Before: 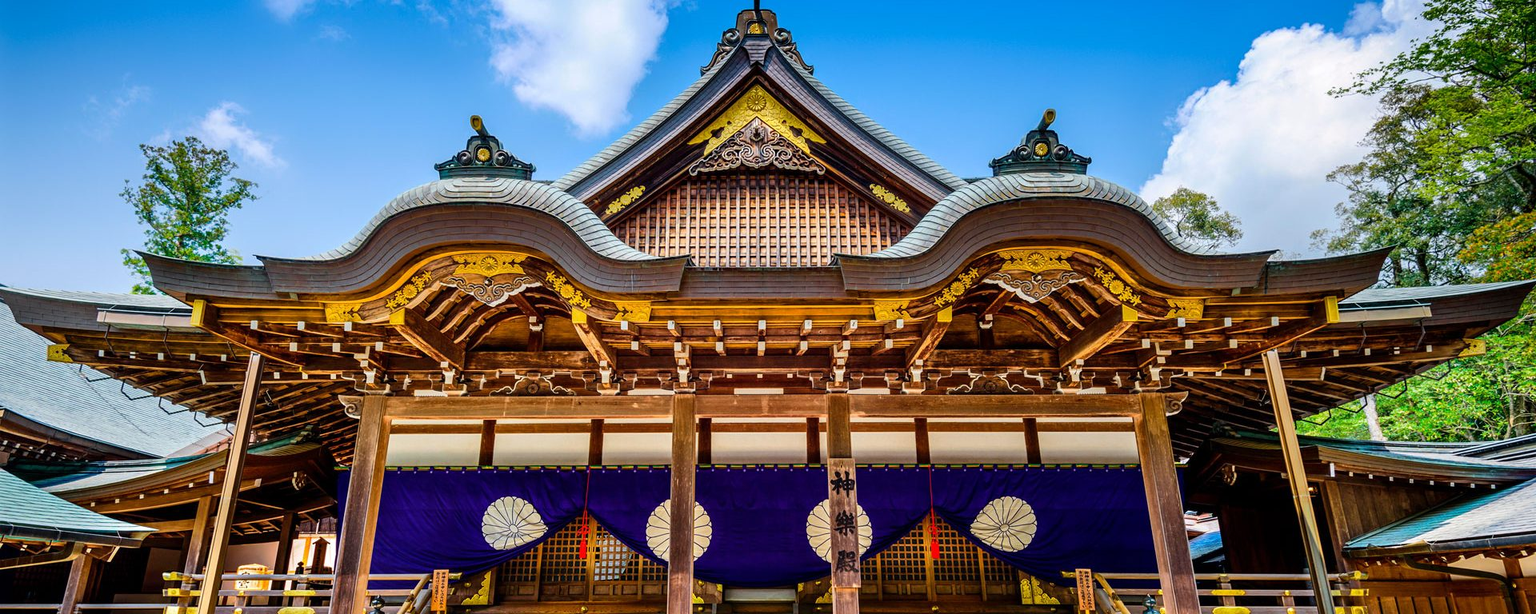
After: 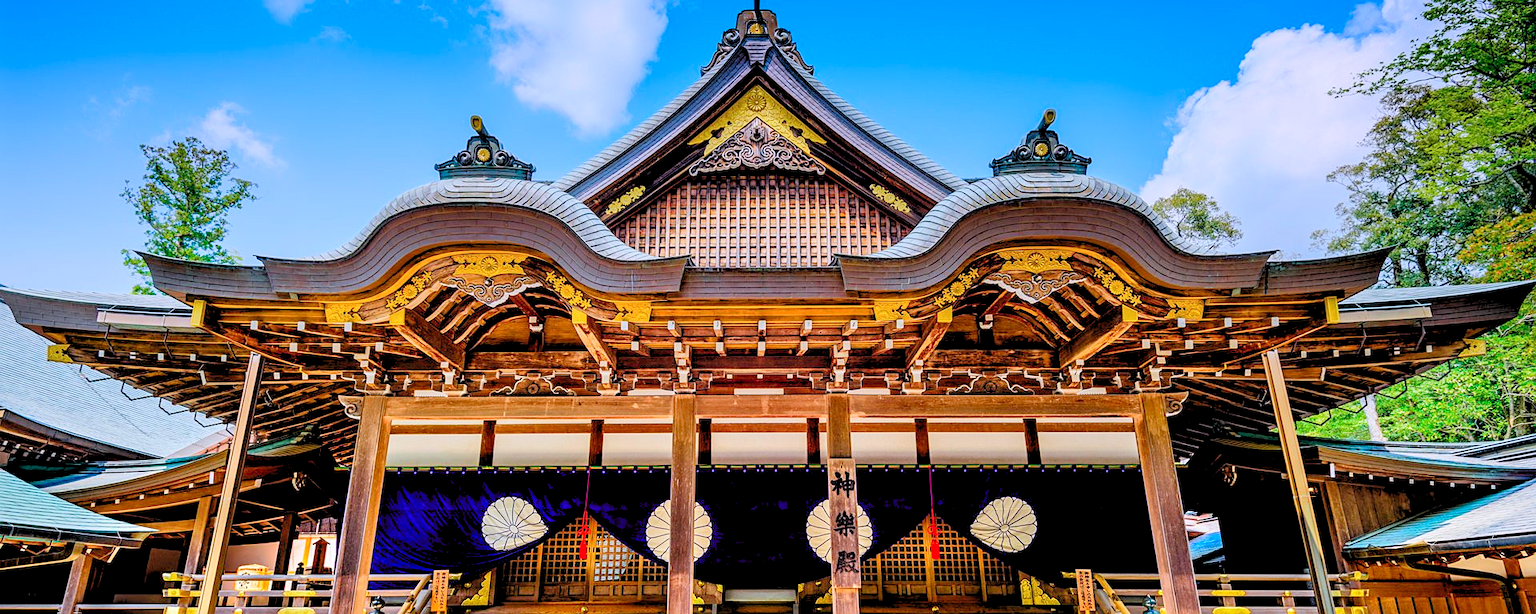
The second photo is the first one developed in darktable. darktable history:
graduated density: hue 238.83°, saturation 50%
levels: levels [0.072, 0.414, 0.976]
sharpen: radius 1.272, amount 0.305, threshold 0
white balance: emerald 1
